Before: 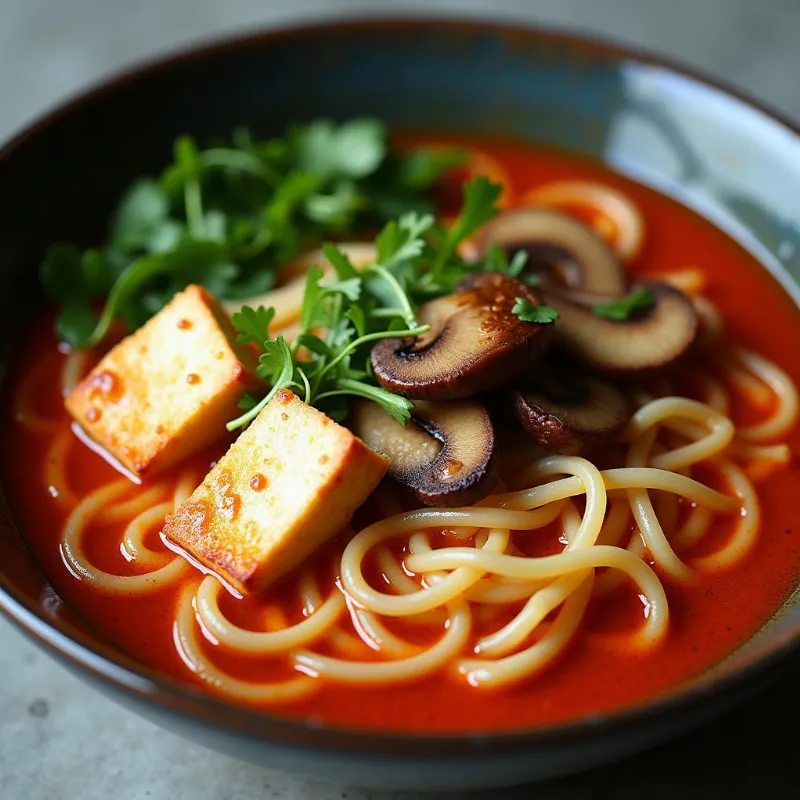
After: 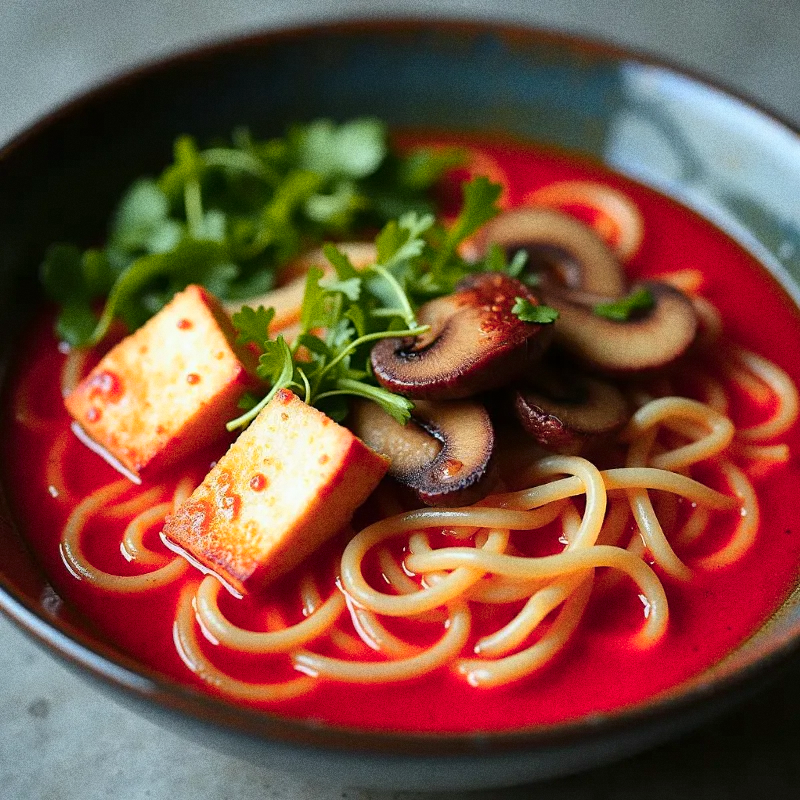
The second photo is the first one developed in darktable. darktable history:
color zones: curves: ch1 [(0.239, 0.552) (0.75, 0.5)]; ch2 [(0.25, 0.462) (0.749, 0.457)], mix 25.94%
grain: coarseness 8.68 ISO, strength 31.94%
shadows and highlights: low approximation 0.01, soften with gaussian
